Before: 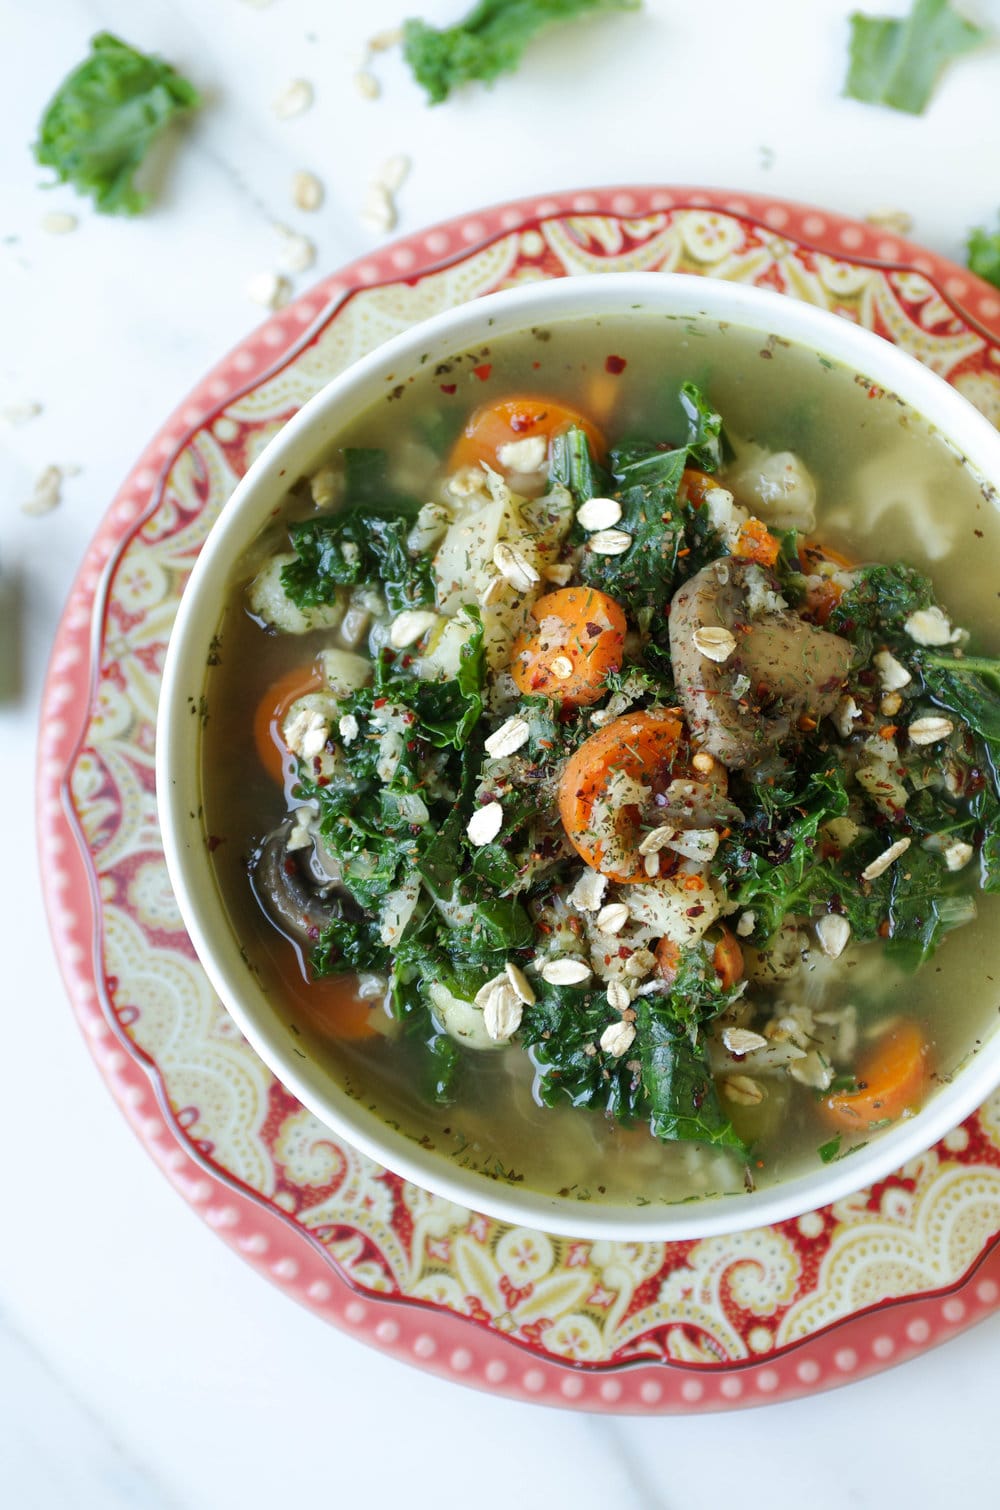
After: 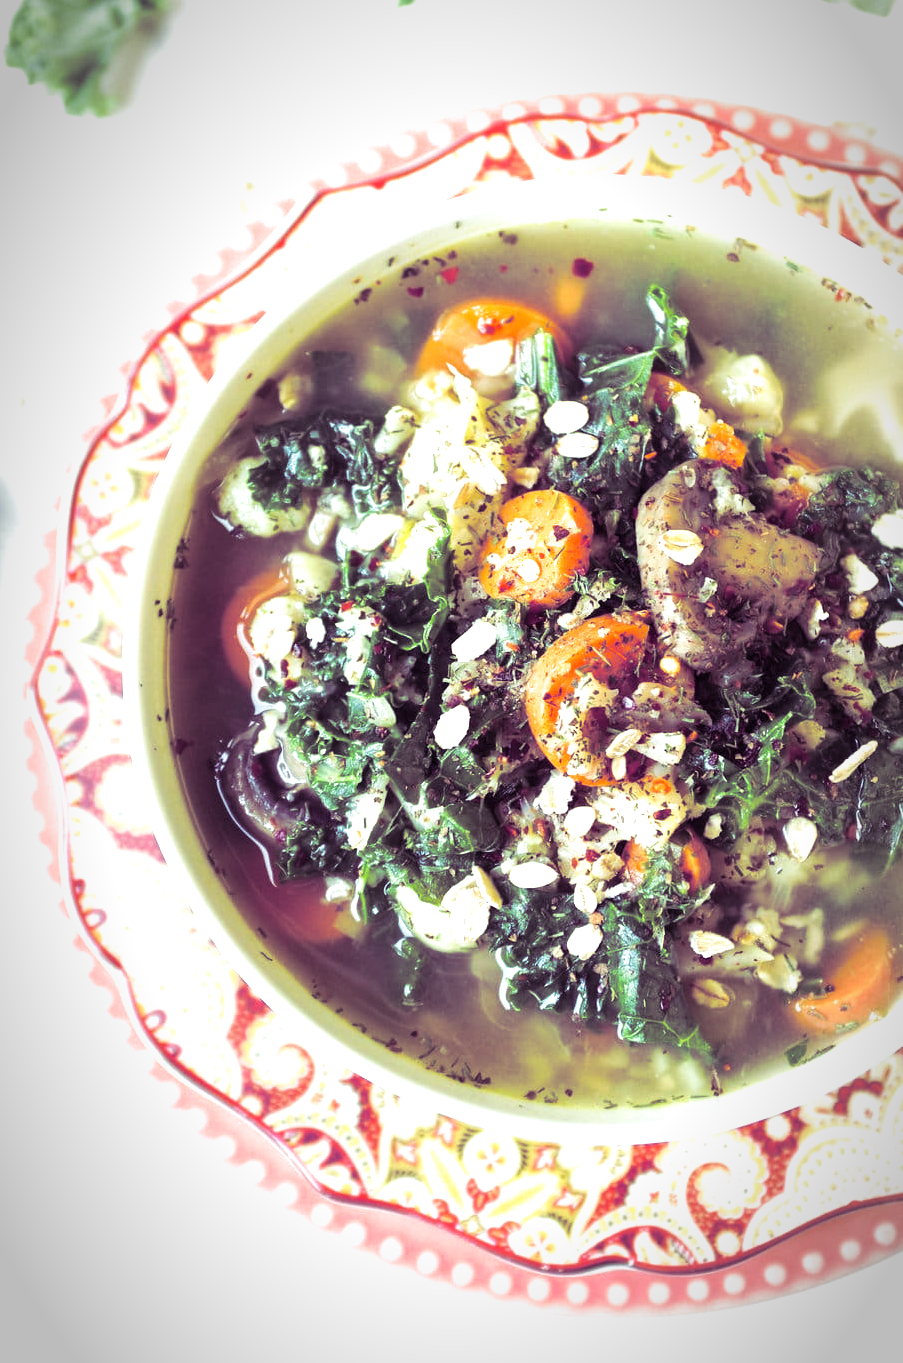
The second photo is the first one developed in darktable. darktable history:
crop: left 3.305%, top 6.436%, right 6.389%, bottom 3.258%
tone equalizer: on, module defaults
exposure: black level correction 0, exposure 1.1 EV, compensate exposure bias true, compensate highlight preservation false
vignetting: automatic ratio true
split-toning: shadows › hue 277.2°, shadows › saturation 0.74
